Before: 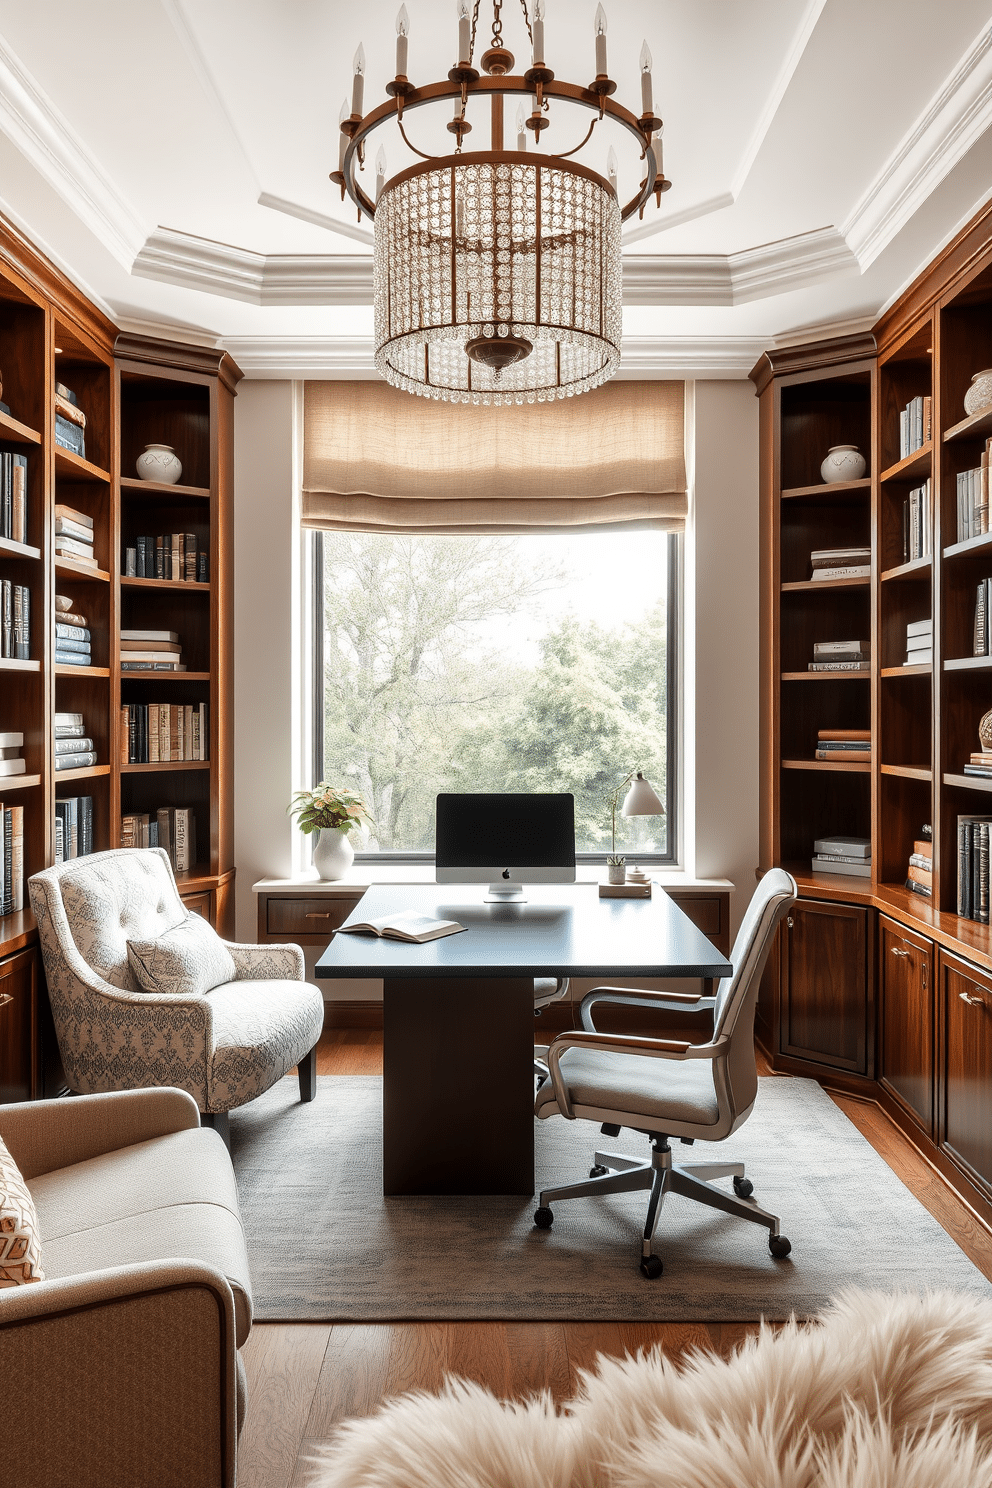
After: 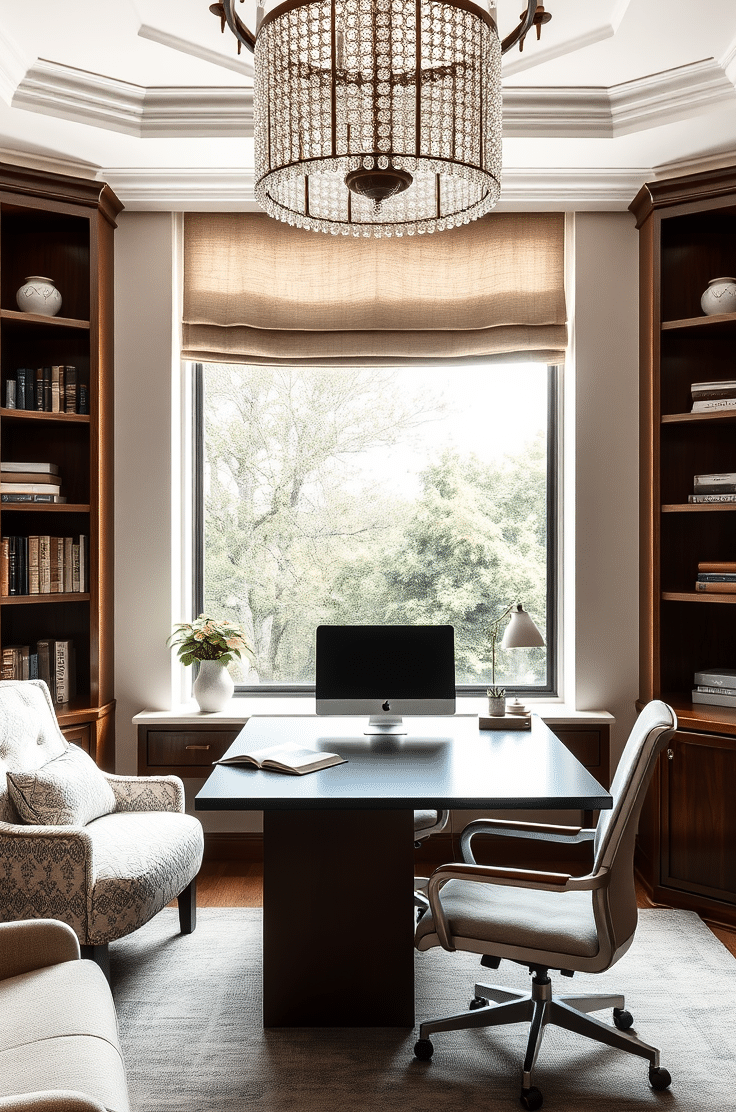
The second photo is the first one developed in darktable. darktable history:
tone curve: curves: ch0 [(0, 0) (0.003, 0.004) (0.011, 0.009) (0.025, 0.017) (0.044, 0.029) (0.069, 0.04) (0.1, 0.051) (0.136, 0.07) (0.177, 0.095) (0.224, 0.131) (0.277, 0.179) (0.335, 0.237) (0.399, 0.302) (0.468, 0.386) (0.543, 0.471) (0.623, 0.576) (0.709, 0.699) (0.801, 0.817) (0.898, 0.917) (1, 1)]
tone equalizer: on, module defaults
crop and rotate: left 12.136%, top 11.352%, right 13.62%, bottom 13.917%
